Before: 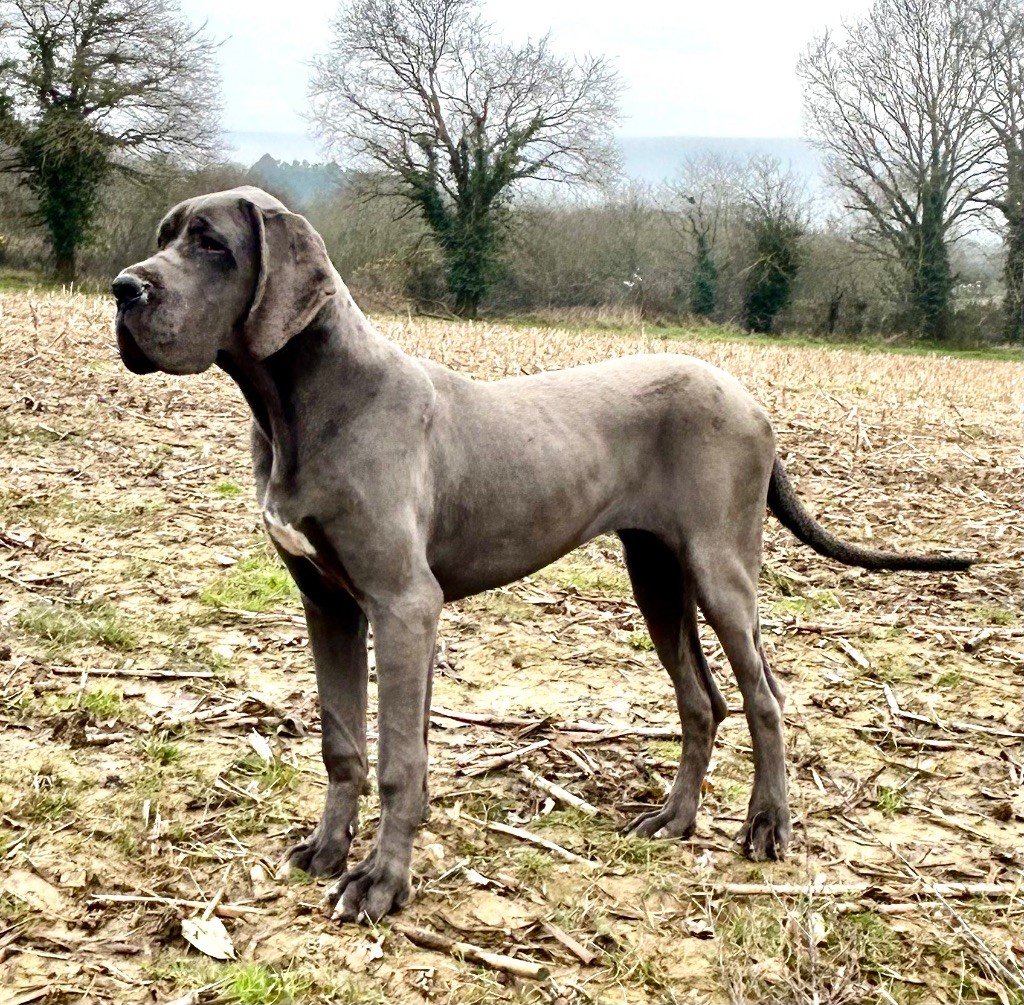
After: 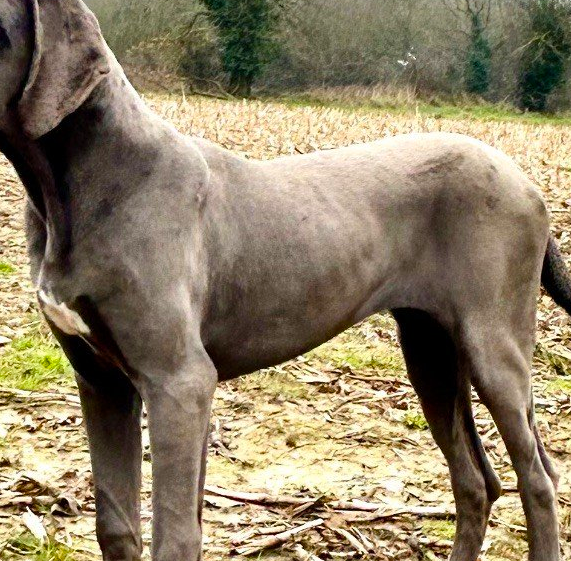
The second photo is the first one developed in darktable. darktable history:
color balance rgb: perceptual saturation grading › global saturation 20%, global vibrance 20%
crop and rotate: left 22.13%, top 22.054%, right 22.026%, bottom 22.102%
base curve: exposure shift 0, preserve colors none
